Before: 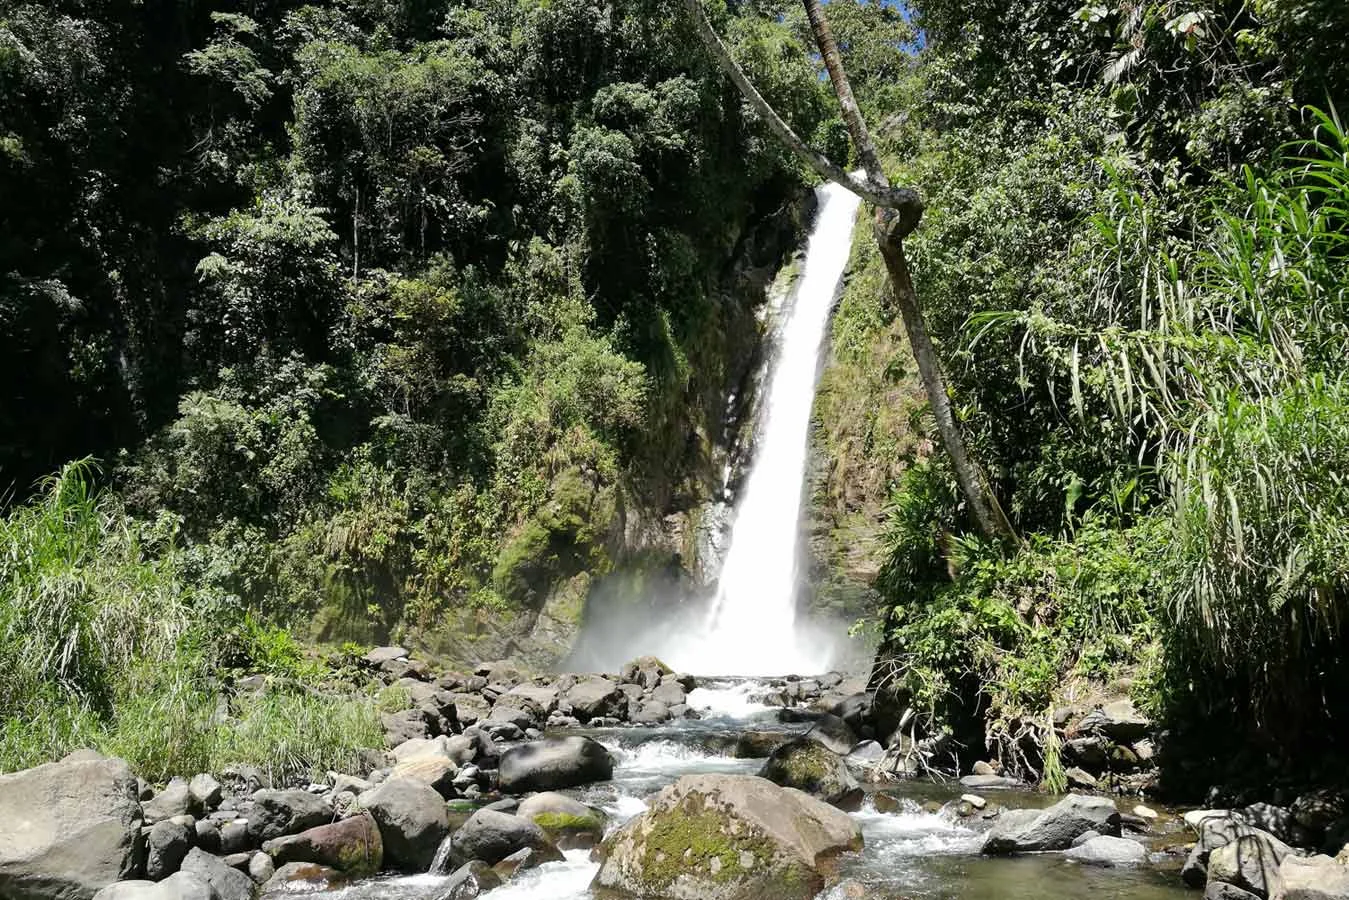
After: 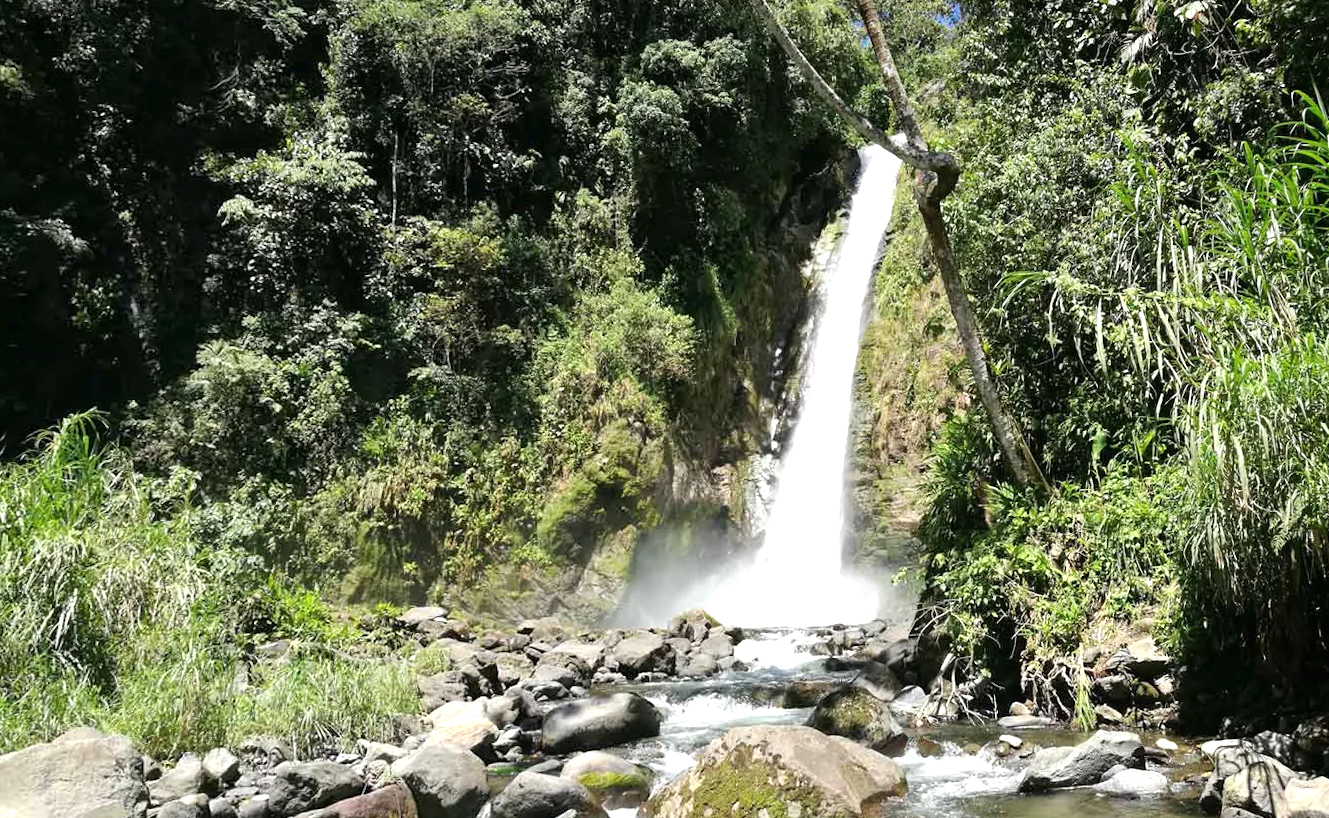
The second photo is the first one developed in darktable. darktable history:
exposure: black level correction 0, exposure 0.5 EV, compensate highlight preservation false
rotate and perspective: rotation -0.013°, lens shift (vertical) -0.027, lens shift (horizontal) 0.178, crop left 0.016, crop right 0.989, crop top 0.082, crop bottom 0.918
